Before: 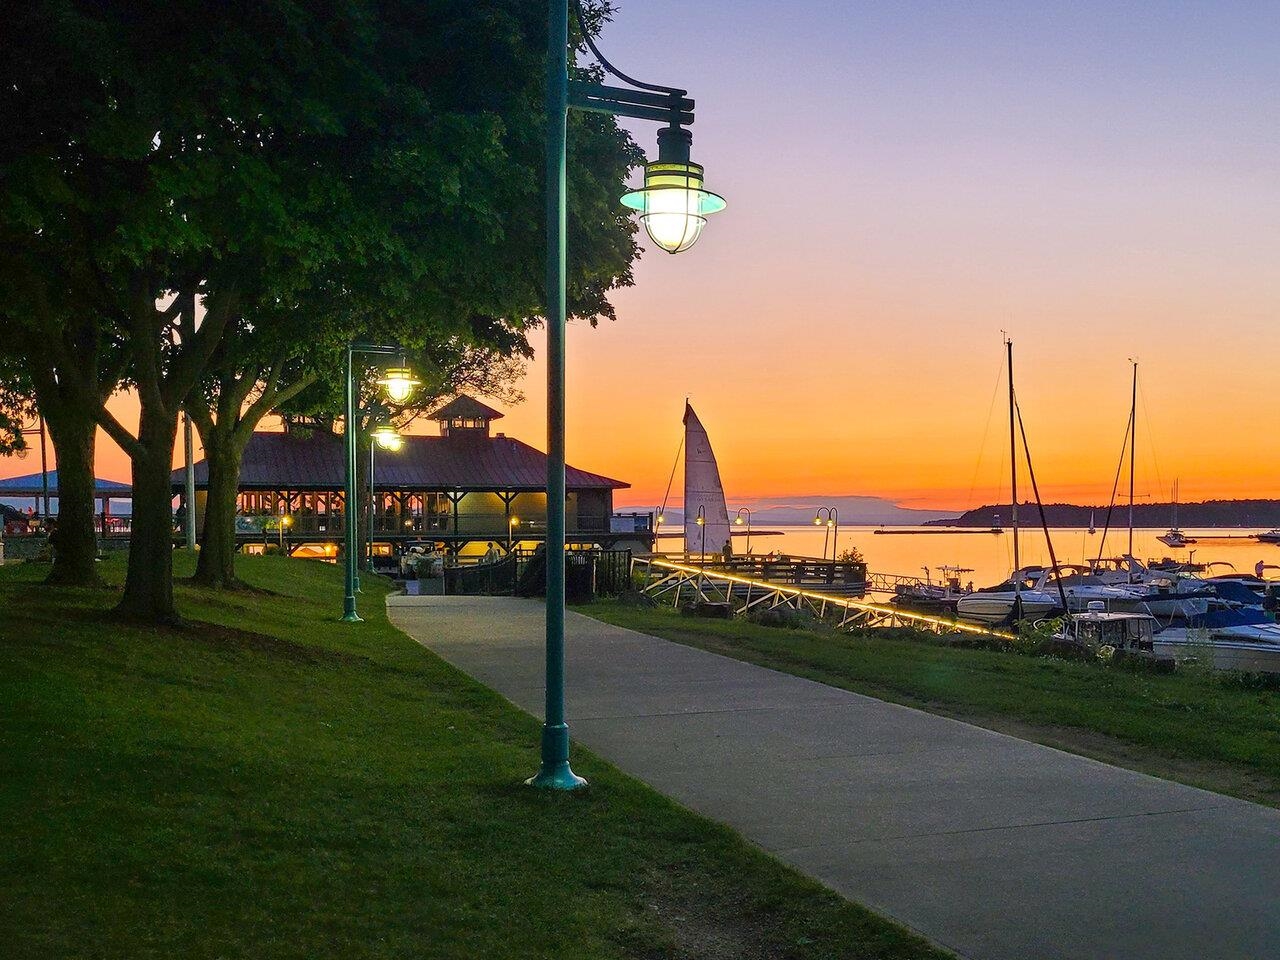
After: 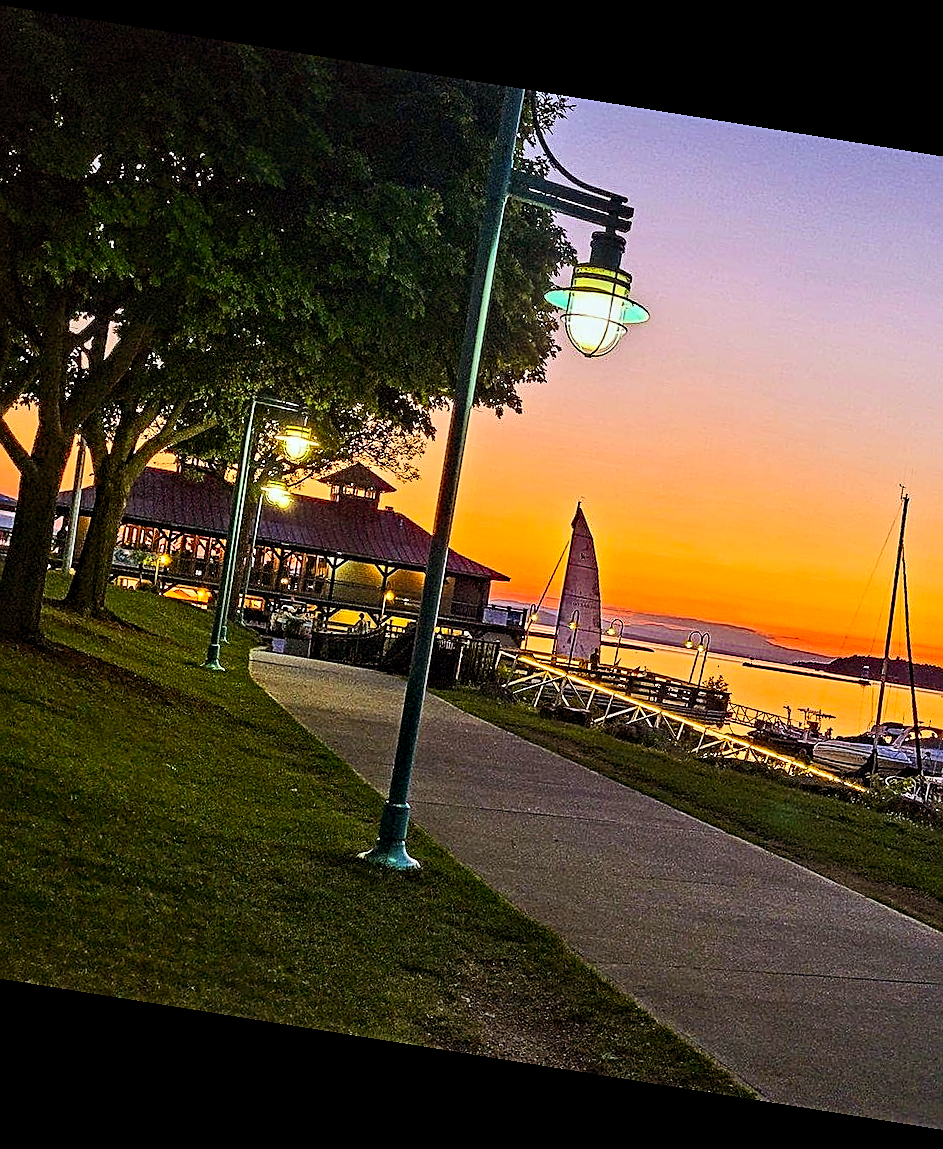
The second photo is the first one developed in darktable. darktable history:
sharpen: on, module defaults
contrast equalizer: octaves 7, y [[0.5, 0.542, 0.583, 0.625, 0.667, 0.708], [0.5 ×6], [0.5 ×6], [0 ×6], [0 ×6]]
shadows and highlights: radius 121.13, shadows 21.4, white point adjustment -9.72, highlights -14.39, soften with gaussian
haze removal: compatibility mode true, adaptive false
rotate and perspective: rotation 9.12°, automatic cropping off
contrast brightness saturation: contrast 0.2, brightness 0.15, saturation 0.14
crop and rotate: left 13.409%, right 19.924%
rgb levels: mode RGB, independent channels, levels [[0, 0.5, 1], [0, 0.521, 1], [0, 0.536, 1]]
